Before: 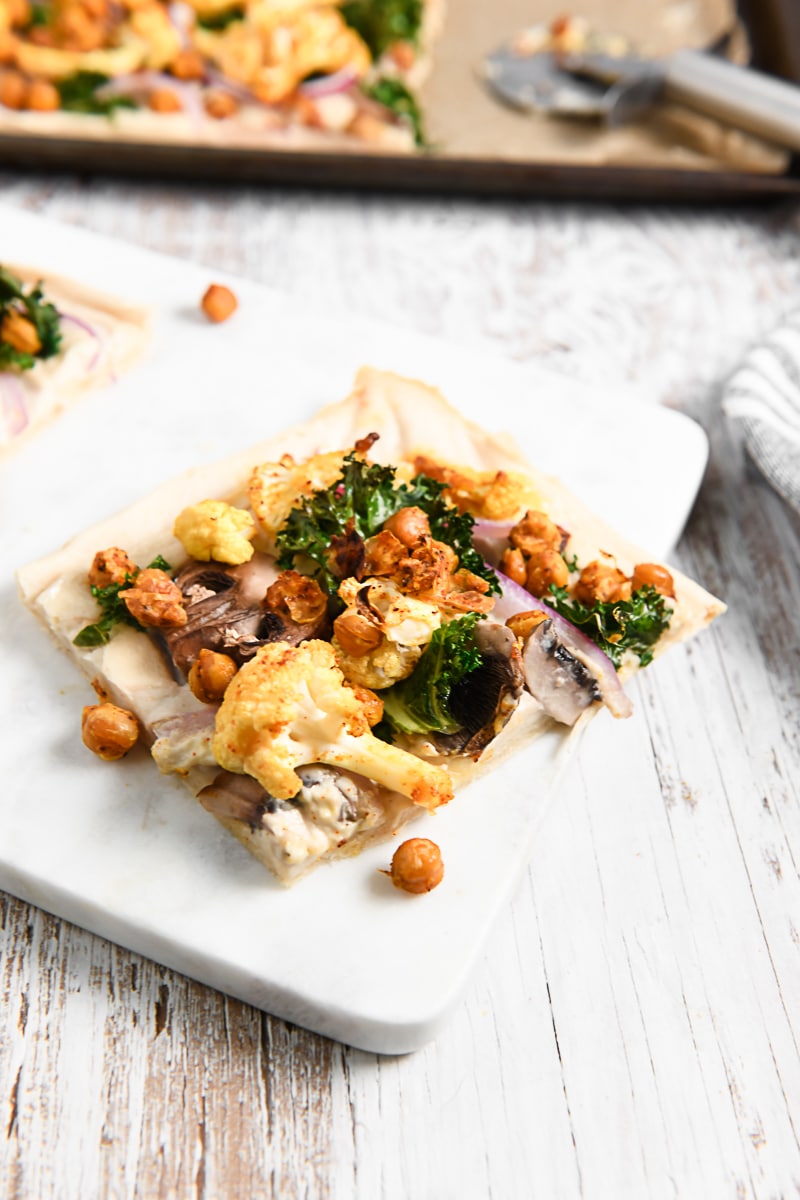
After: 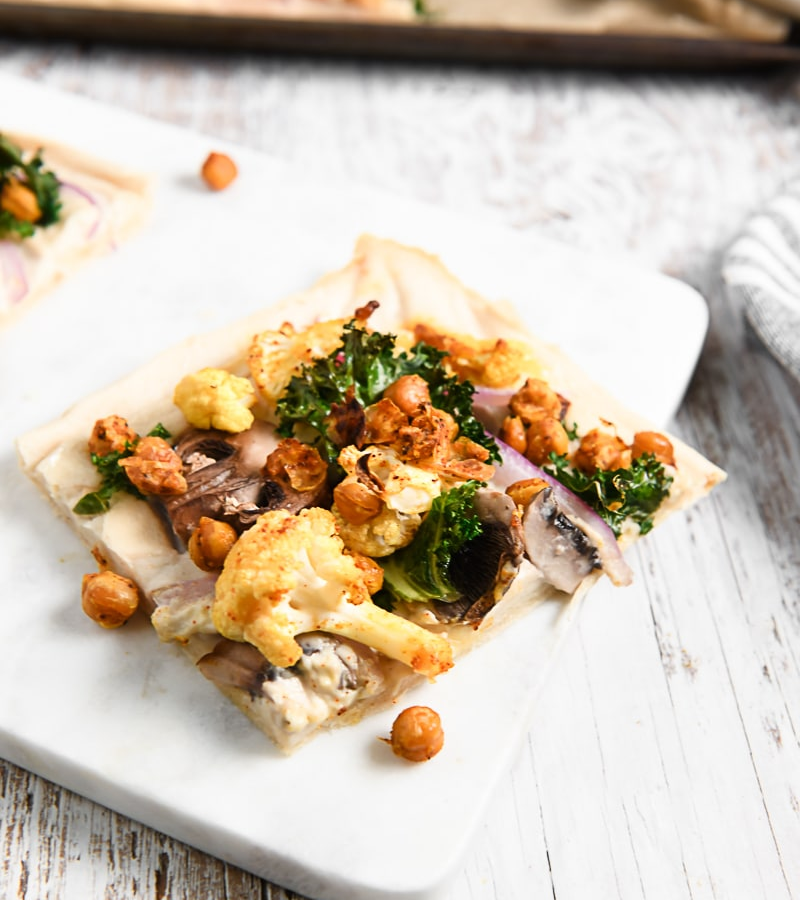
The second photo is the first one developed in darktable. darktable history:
crop: top 11.016%, bottom 13.954%
